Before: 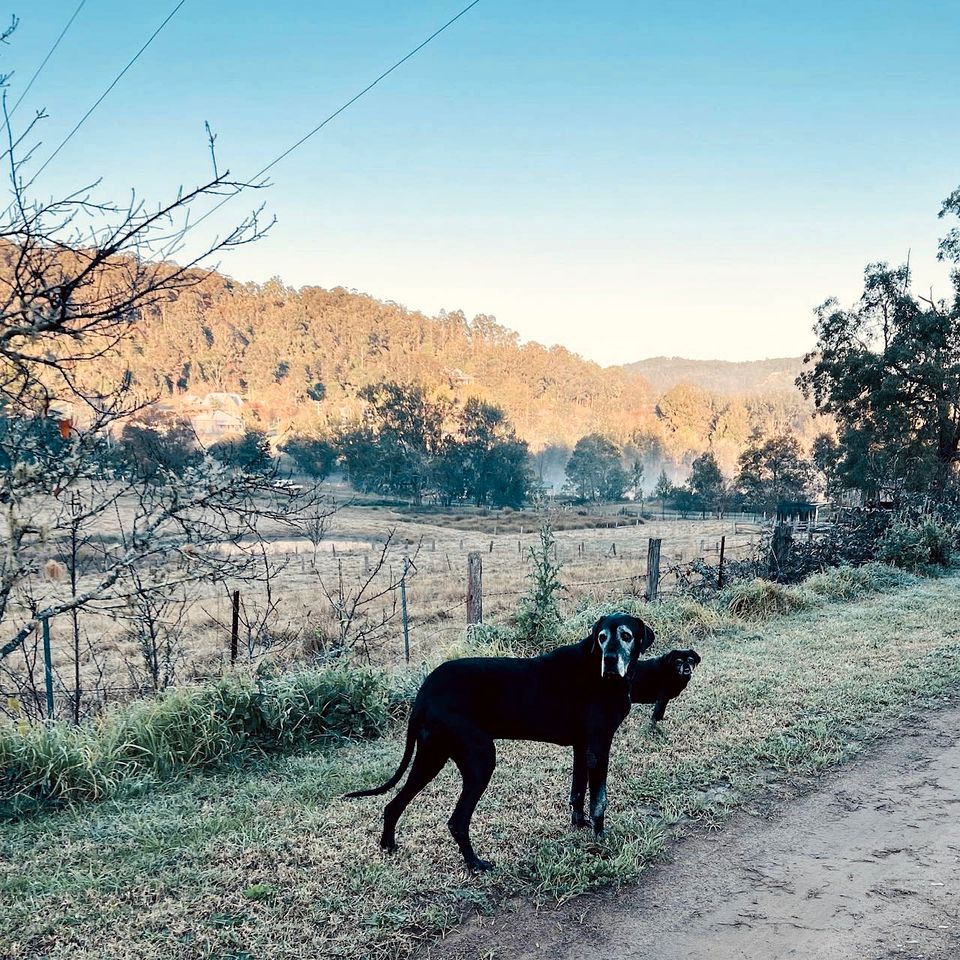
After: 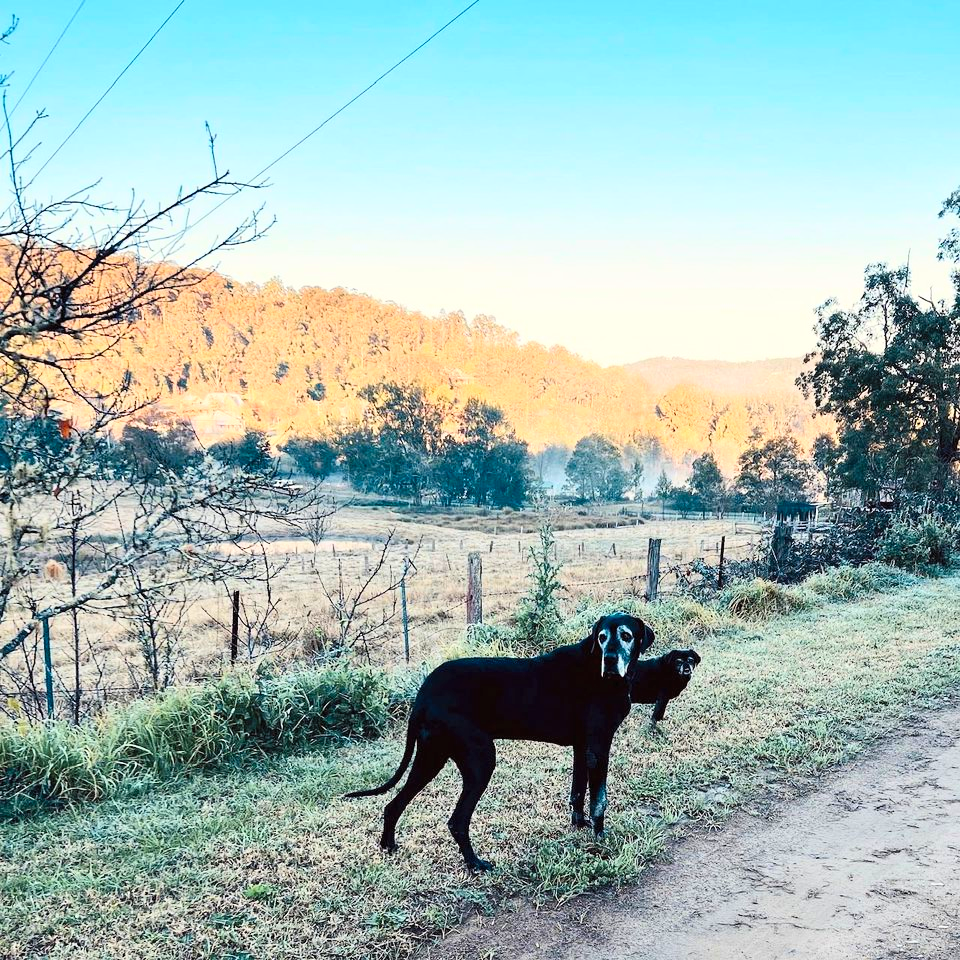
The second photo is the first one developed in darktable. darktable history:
contrast brightness saturation: contrast 0.237, brightness 0.248, saturation 0.388
